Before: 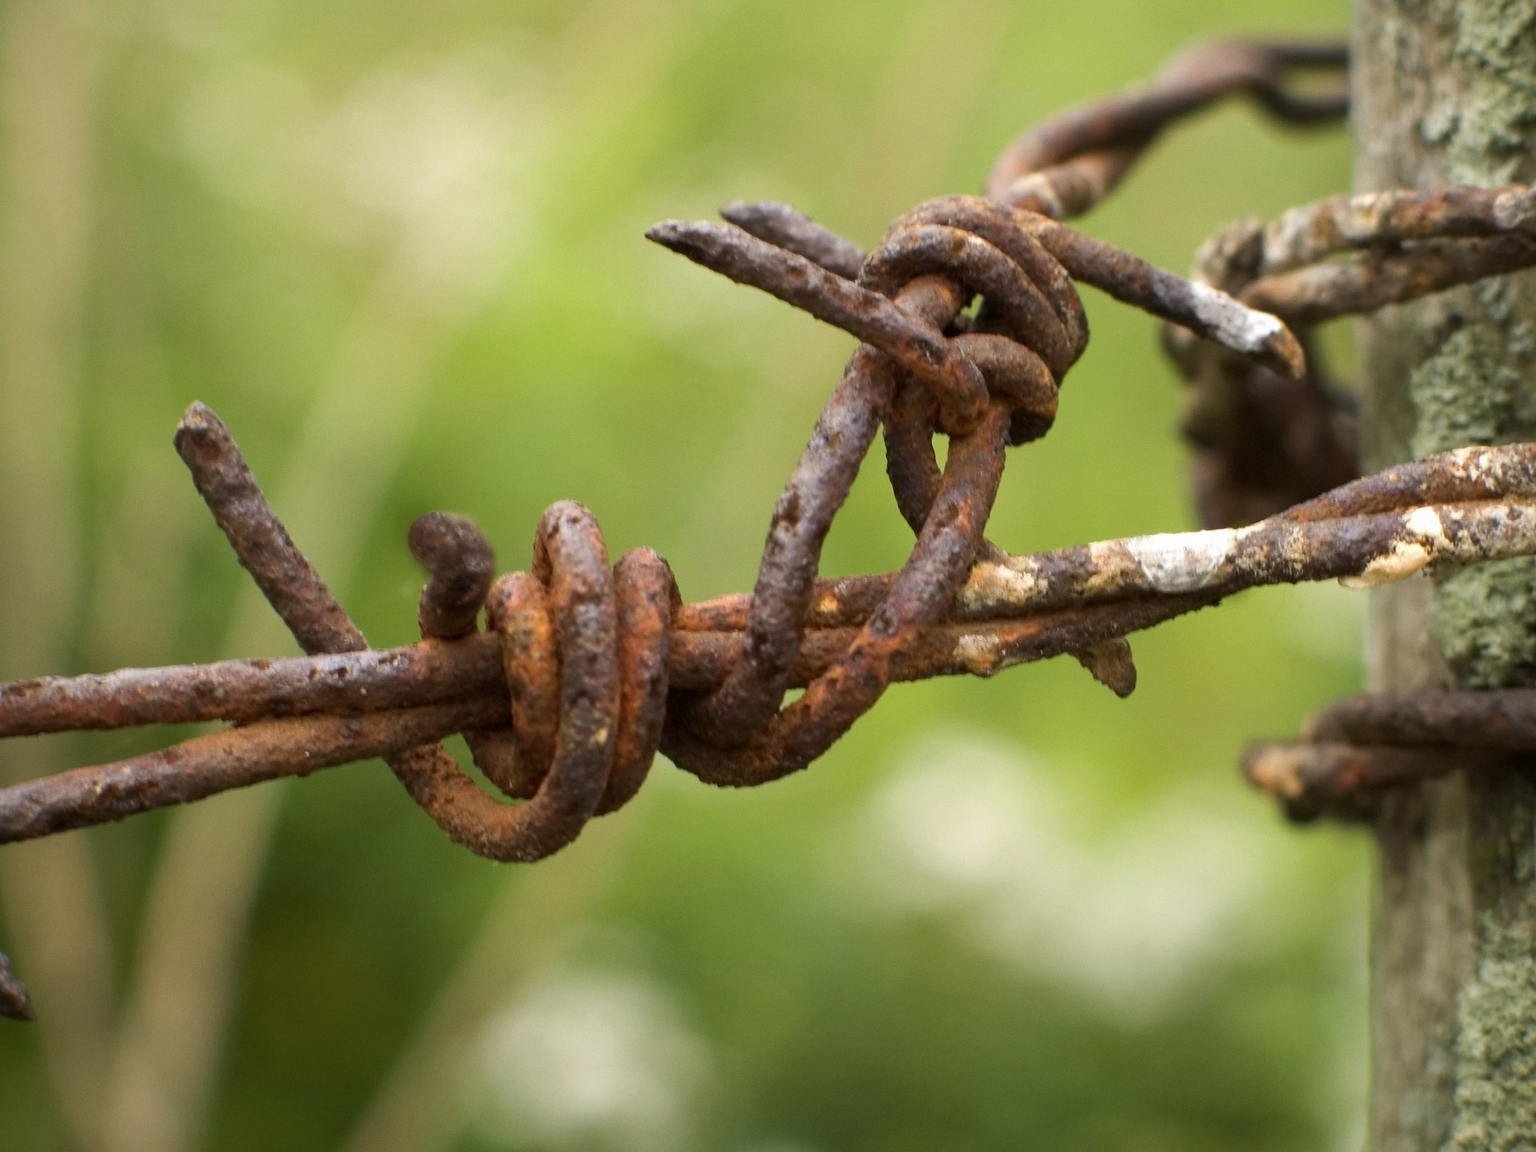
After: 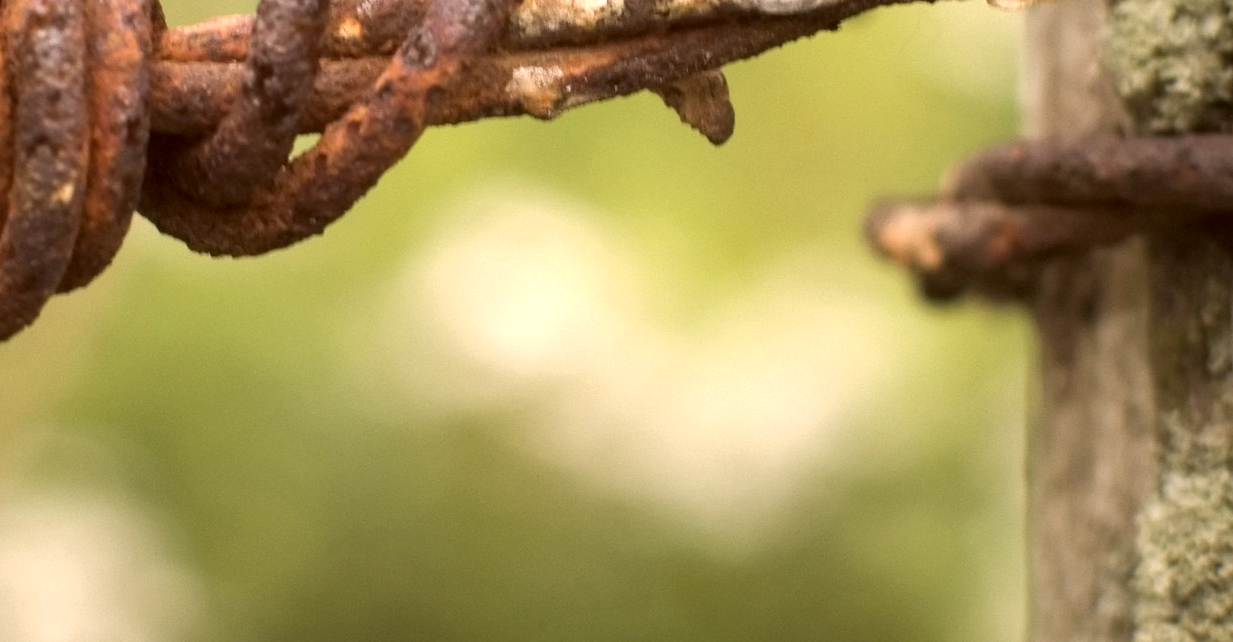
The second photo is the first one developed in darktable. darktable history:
exposure: exposure 0.496 EV, compensate highlight preservation false
color correction: highlights a* 10.2, highlights b* 9.75, shadows a* 8.18, shadows b* 8.14, saturation 0.8
crop and rotate: left 35.761%, top 50.517%, bottom 4.832%
